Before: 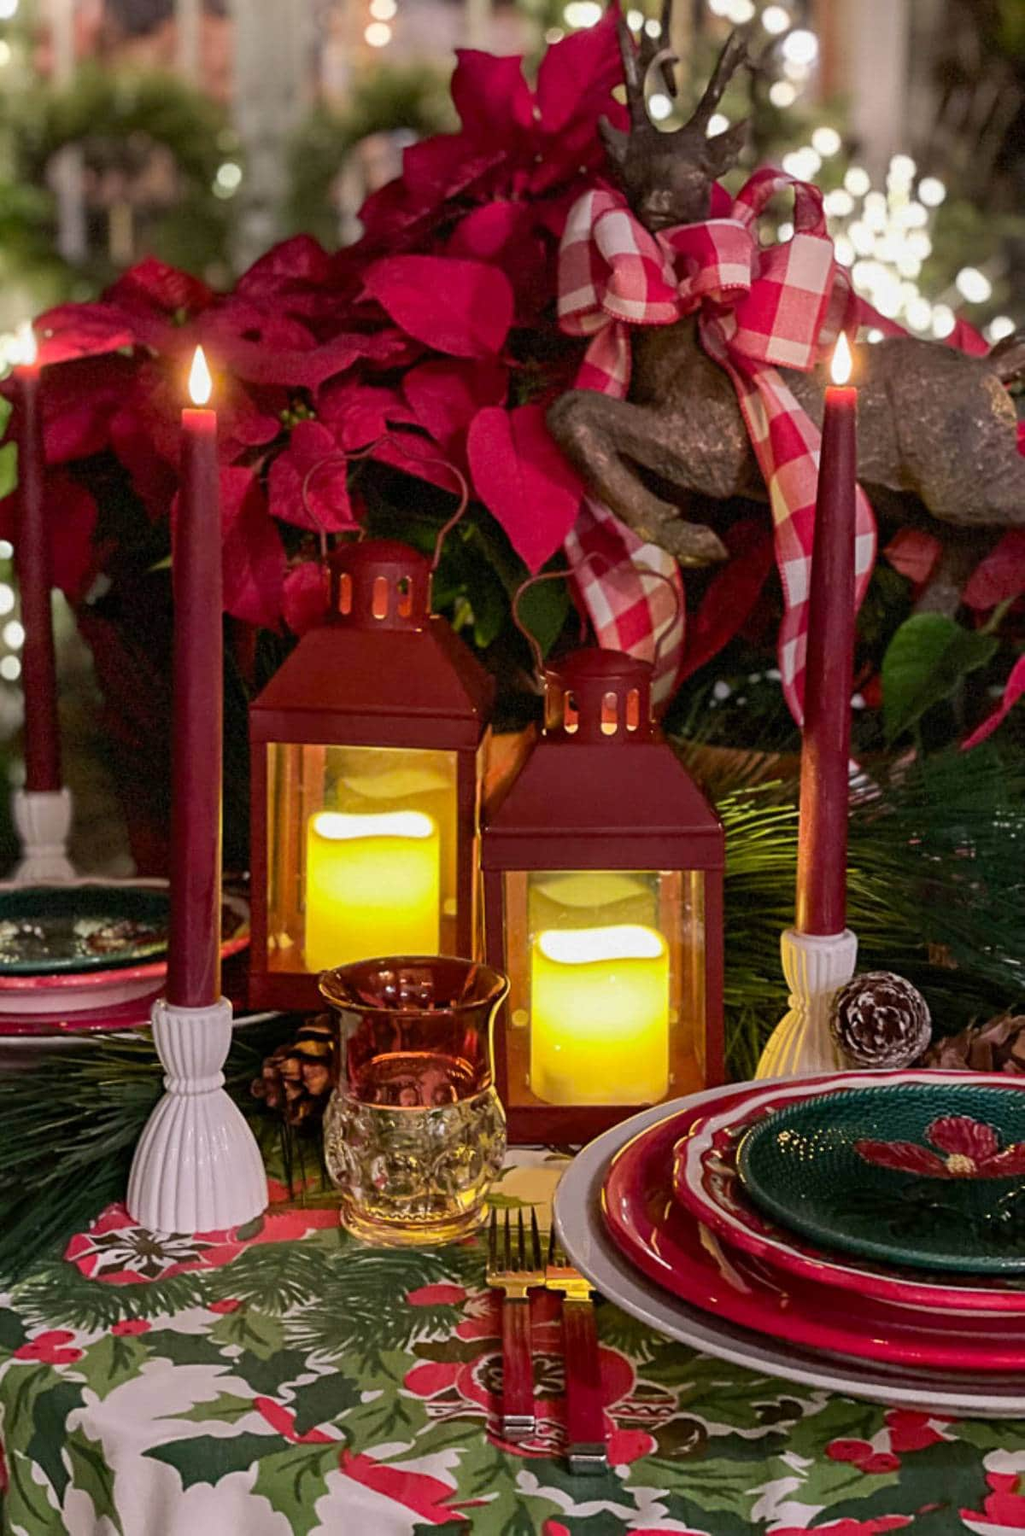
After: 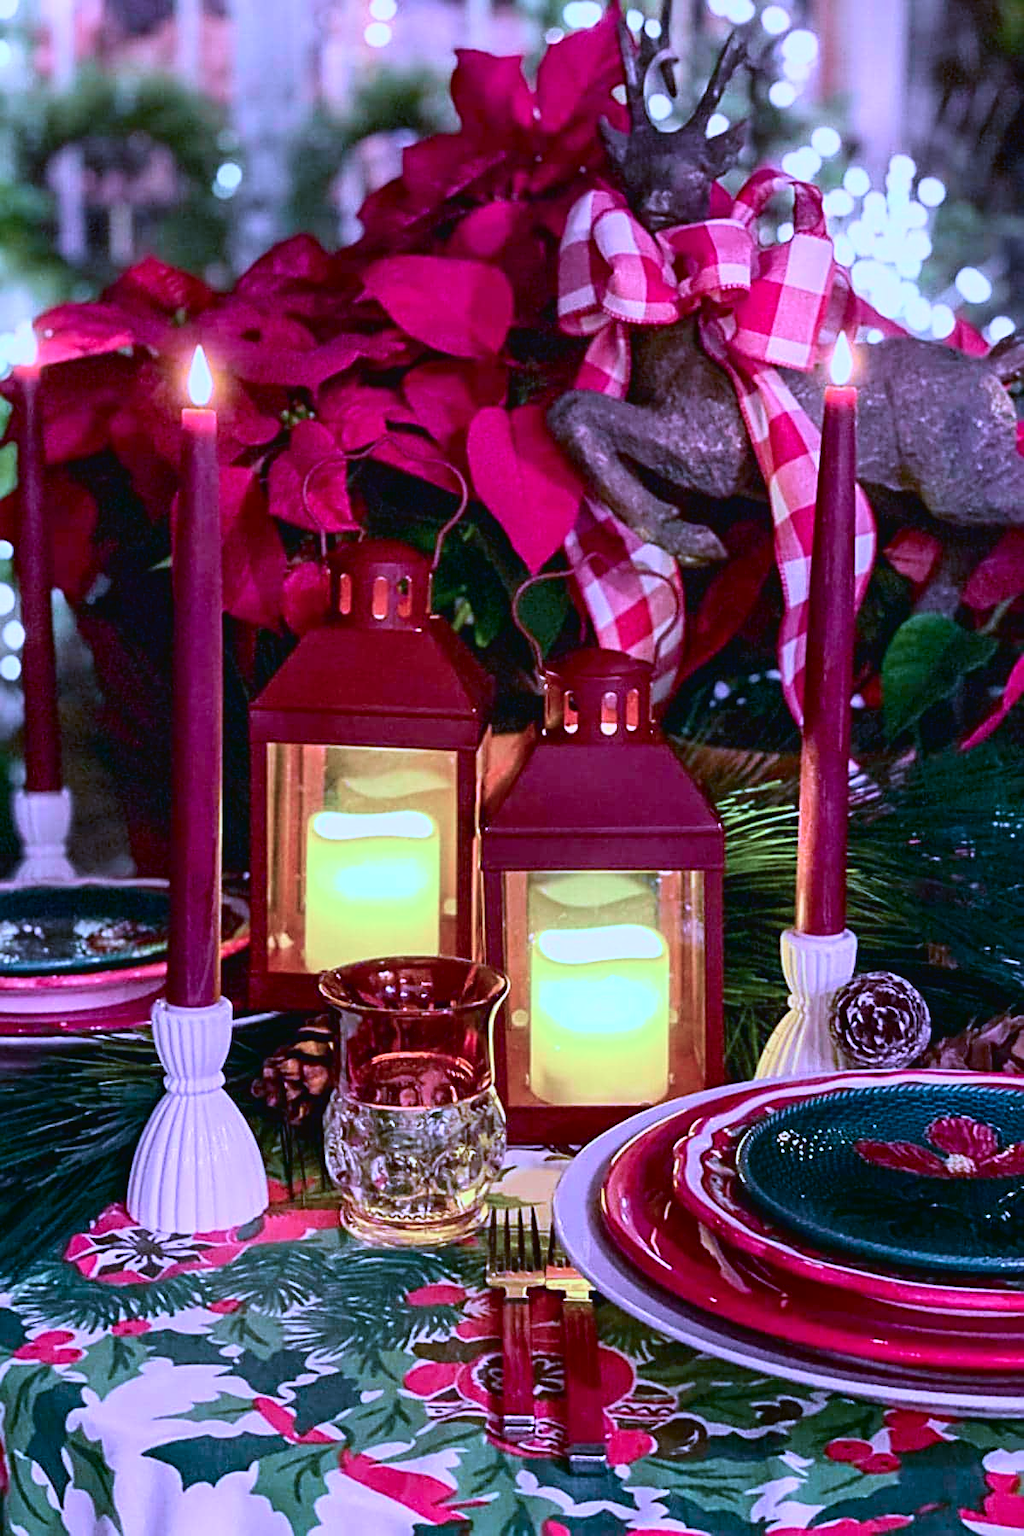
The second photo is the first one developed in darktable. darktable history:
color calibration: output R [1.063, -0.012, -0.003, 0], output B [-0.079, 0.047, 1, 0], illuminant custom, x 0.46, y 0.43, temperature 2642.66 K
tone curve: curves: ch0 [(0, 0.024) (0.049, 0.038) (0.176, 0.162) (0.311, 0.337) (0.416, 0.471) (0.565, 0.658) (0.817, 0.911) (1, 1)]; ch1 [(0, 0) (0.351, 0.347) (0.446, 0.42) (0.481, 0.463) (0.504, 0.504) (0.522, 0.521) (0.546, 0.563) (0.622, 0.664) (0.728, 0.786) (1, 1)]; ch2 [(0, 0) (0.327, 0.324) (0.427, 0.413) (0.458, 0.444) (0.502, 0.504) (0.526, 0.539) (0.547, 0.581) (0.601, 0.61) (0.76, 0.765) (1, 1)], color space Lab, independent channels, preserve colors none
sharpen: on, module defaults
